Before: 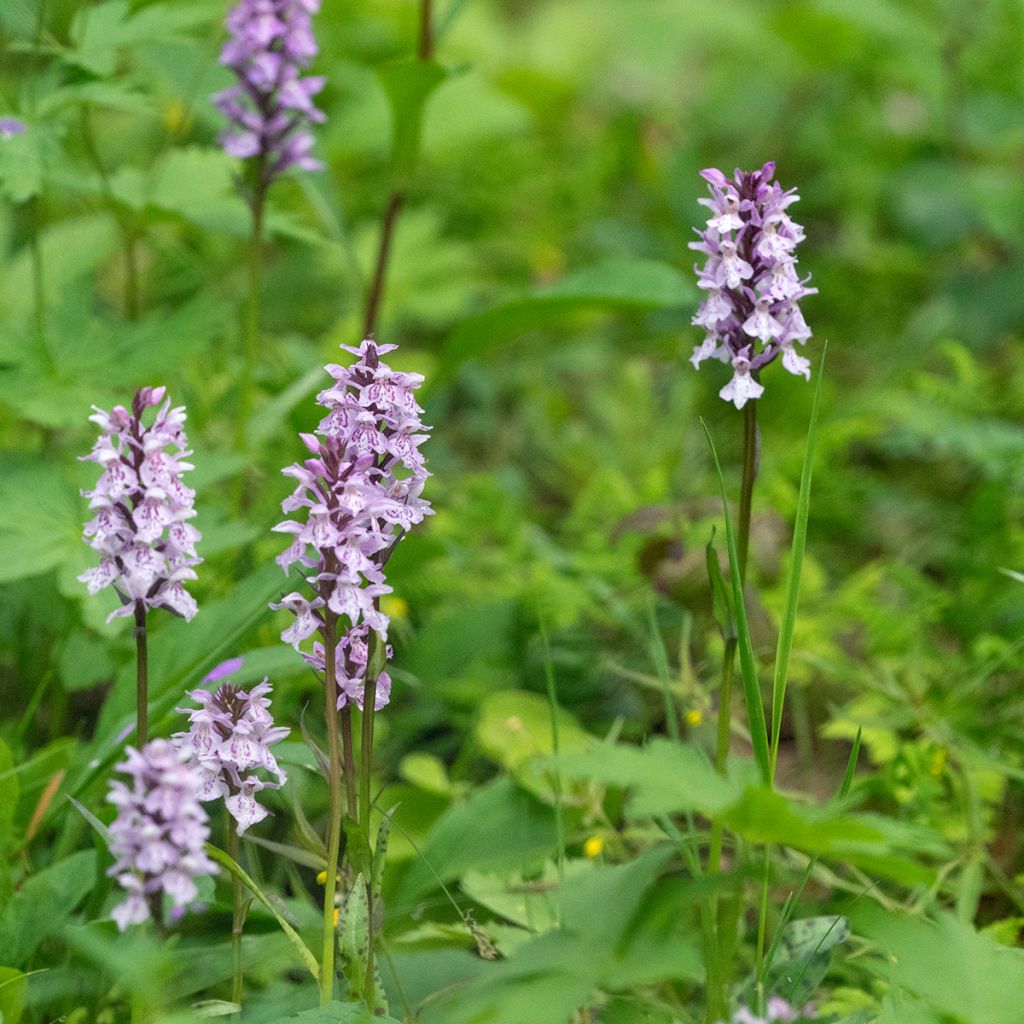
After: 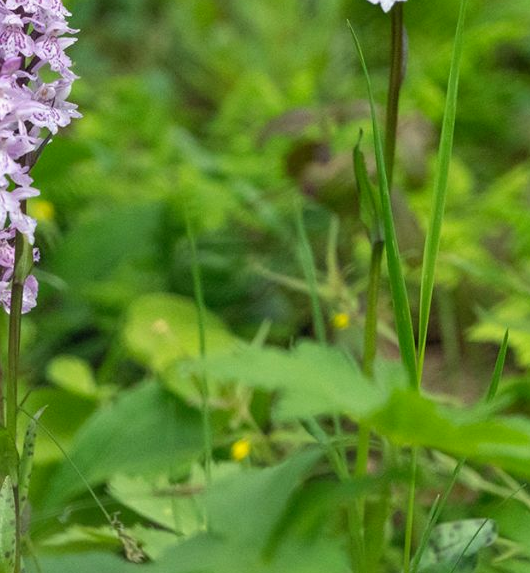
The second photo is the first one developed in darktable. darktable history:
crop: left 34.479%, top 38.822%, right 13.718%, bottom 5.172%
color correction: highlights a* -2.68, highlights b* 2.57
